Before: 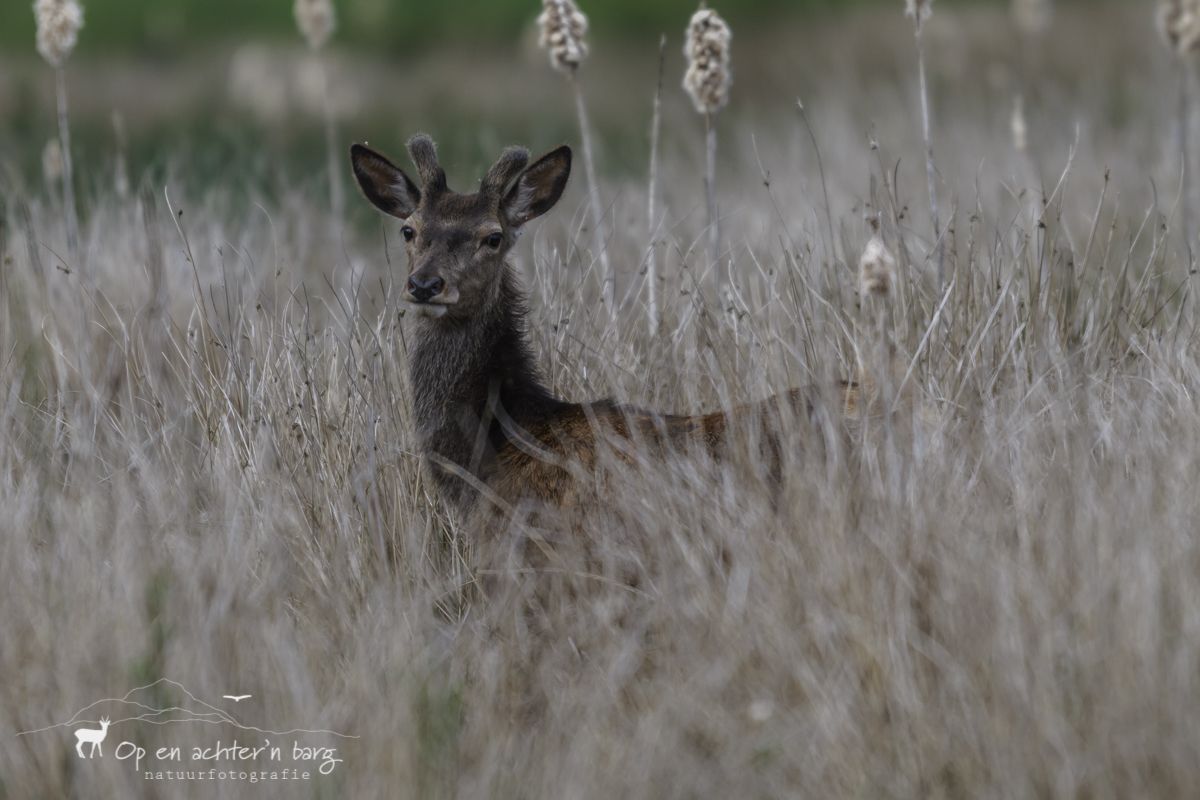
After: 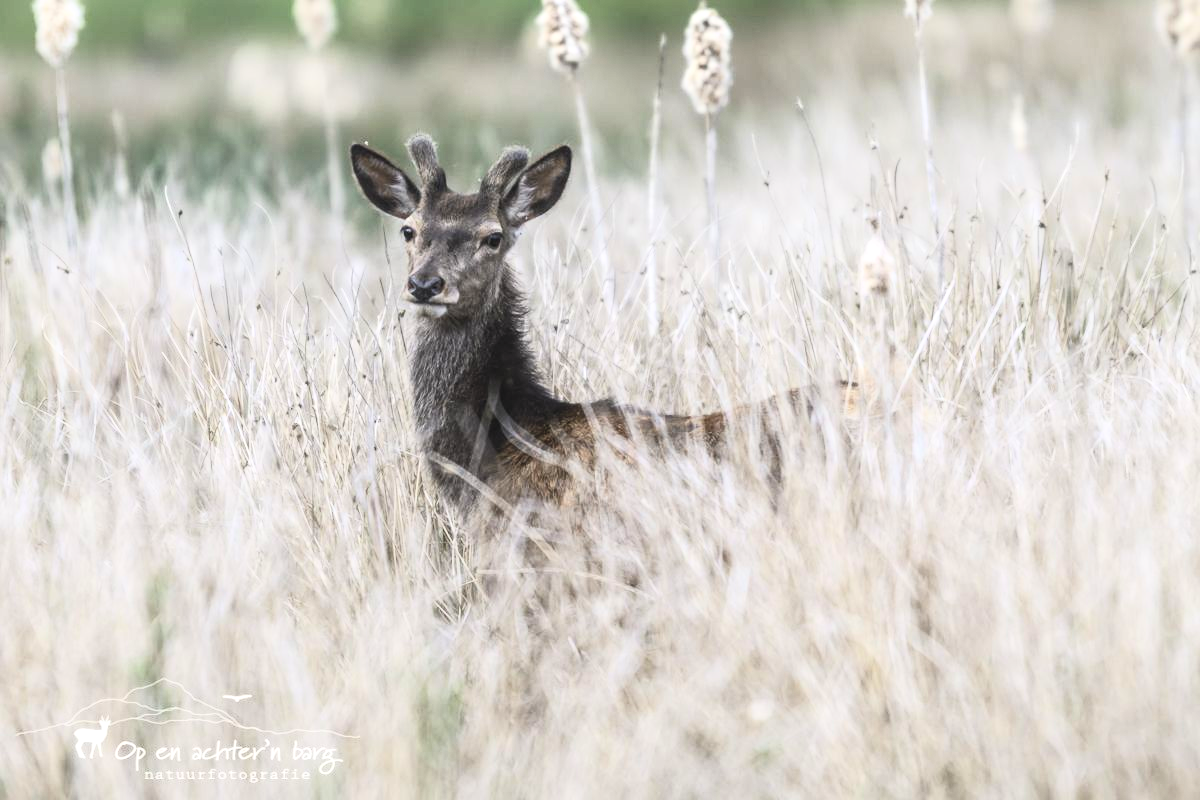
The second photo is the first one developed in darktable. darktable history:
exposure: exposure 0.605 EV, compensate highlight preservation false
contrast brightness saturation: contrast 0.376, brightness 0.512
tone equalizer: -8 EV -0.378 EV, -7 EV -0.366 EV, -6 EV -0.334 EV, -5 EV -0.233 EV, -3 EV 0.246 EV, -2 EV 0.349 EV, -1 EV 0.401 EV, +0 EV 0.417 EV
color correction: highlights b* -0.004, saturation 0.983
